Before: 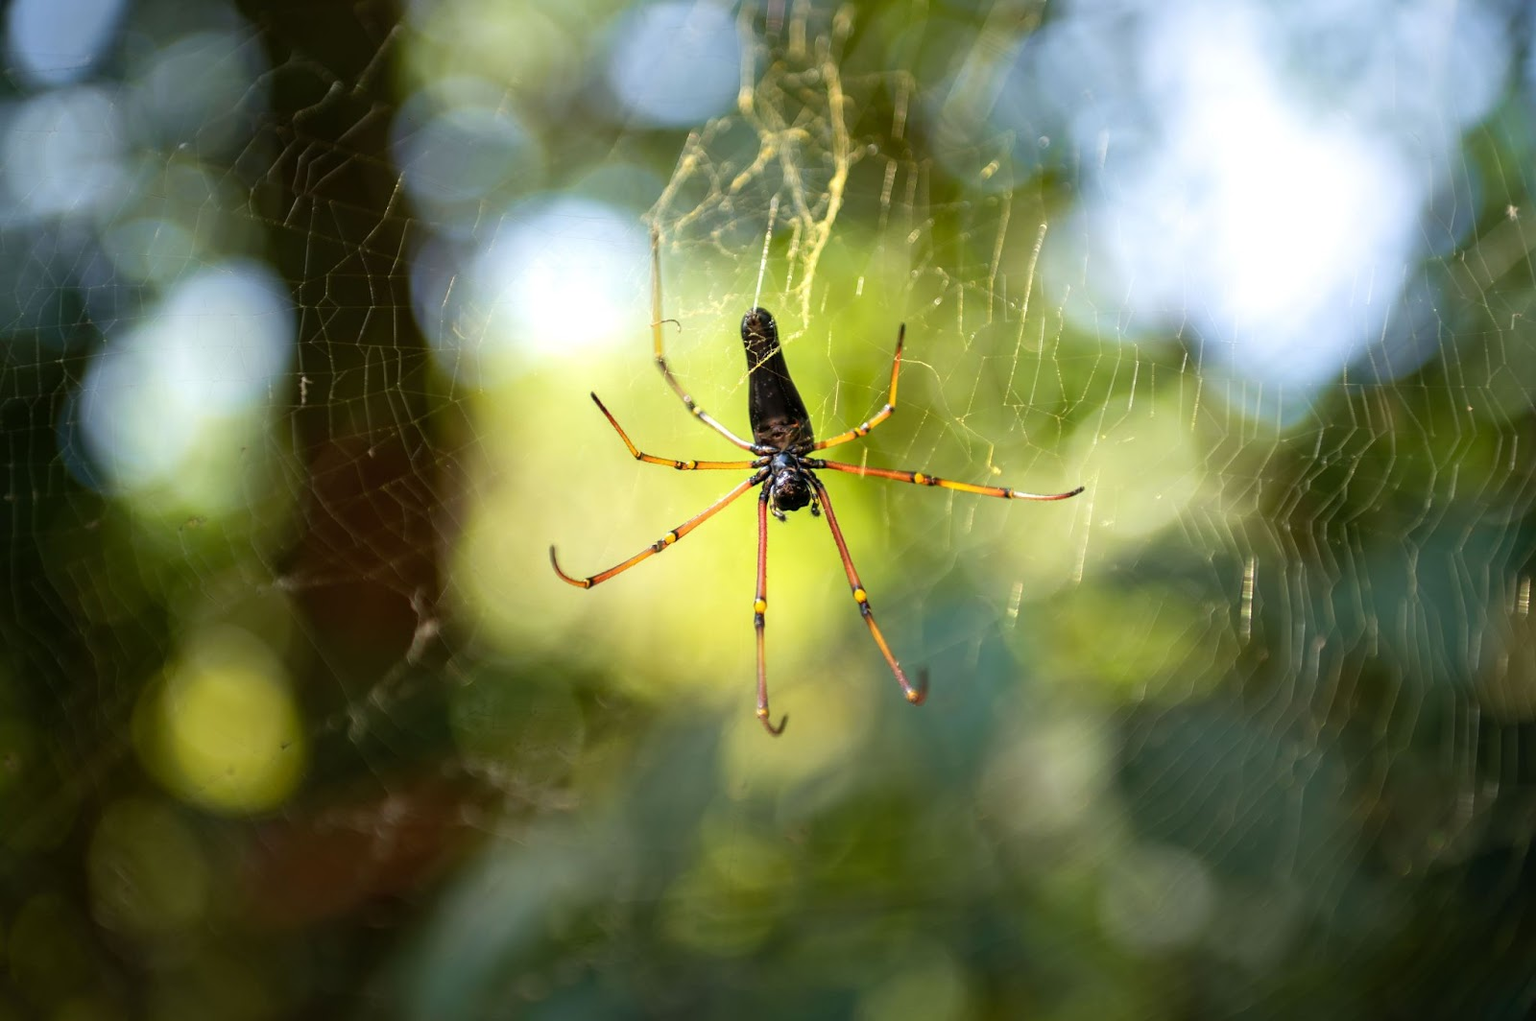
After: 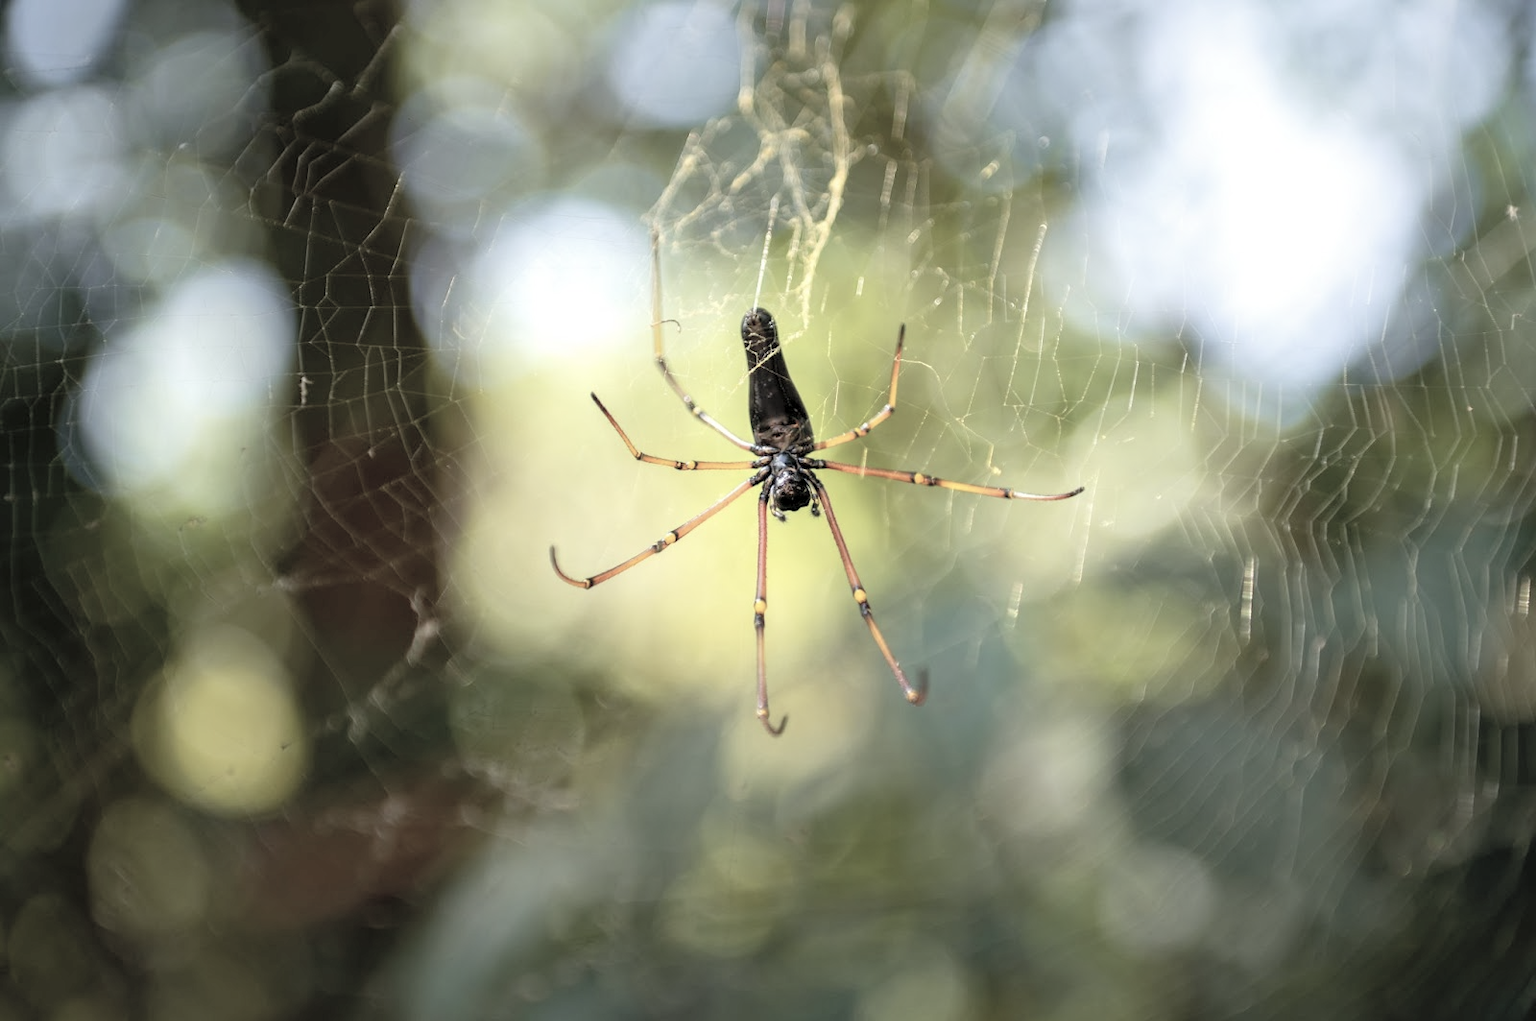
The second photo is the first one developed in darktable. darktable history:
exposure: black level correction 0.002, compensate highlight preservation false
contrast brightness saturation: brightness 0.18, saturation -0.5
